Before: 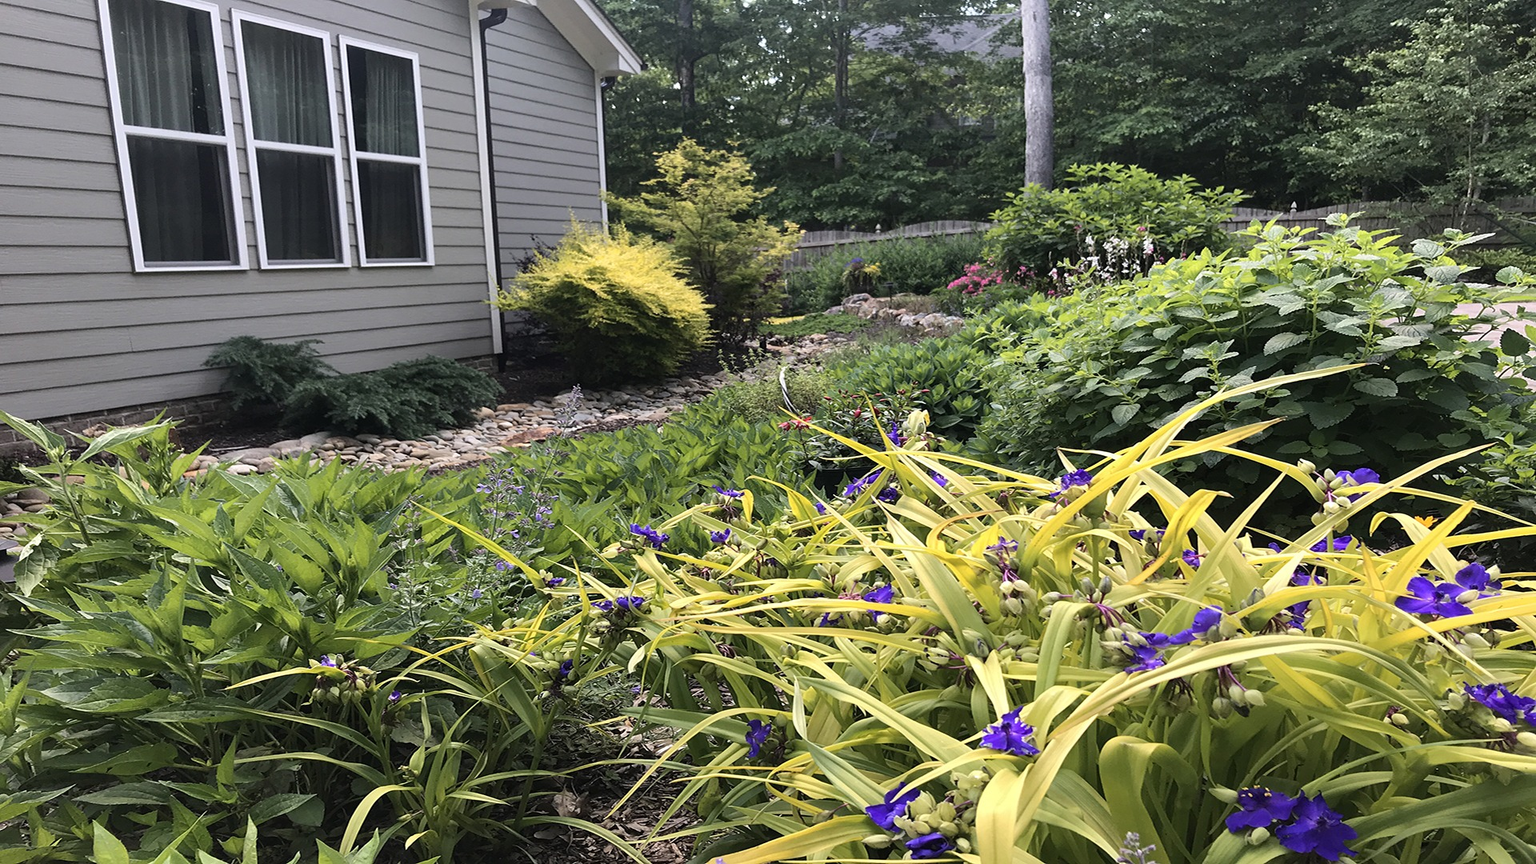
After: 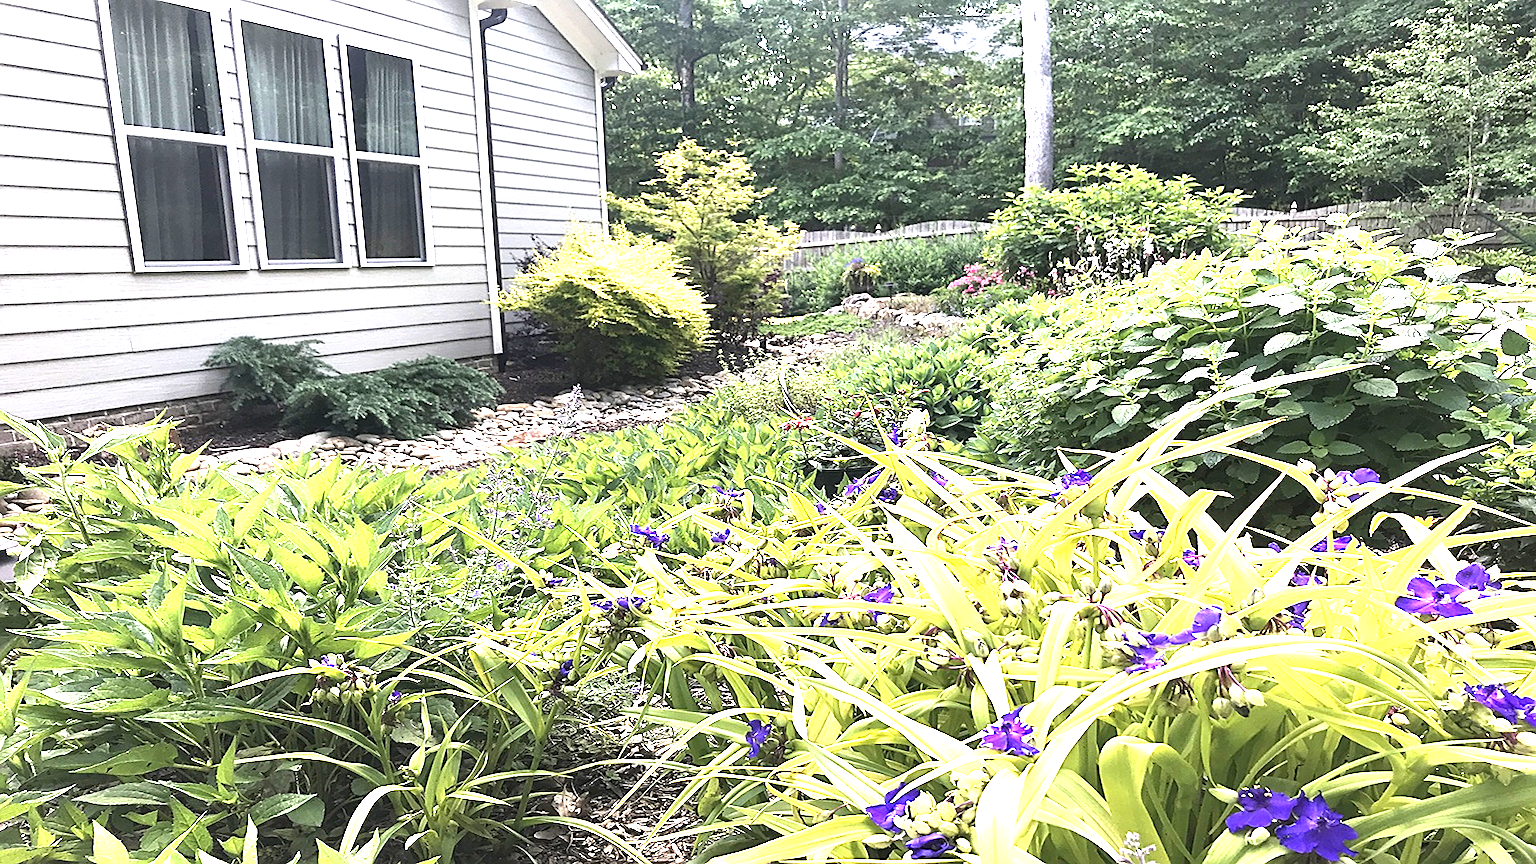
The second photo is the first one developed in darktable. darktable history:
sharpen: on, module defaults
tone equalizer: on, module defaults
exposure: exposure 2.04 EV, compensate highlight preservation false
